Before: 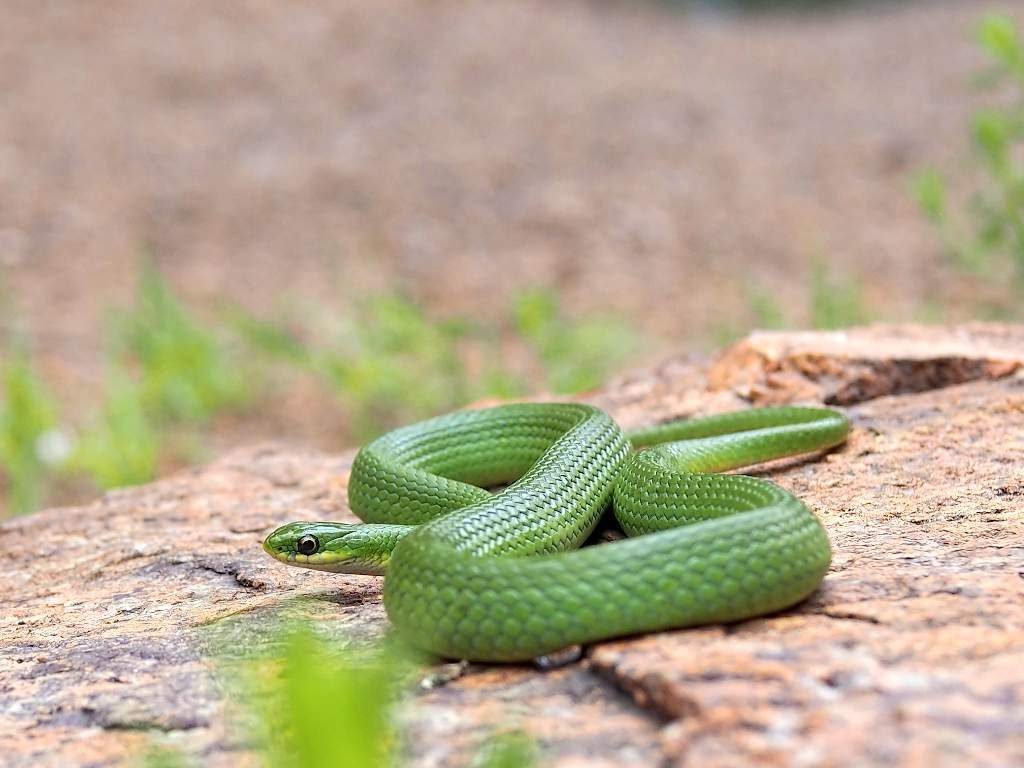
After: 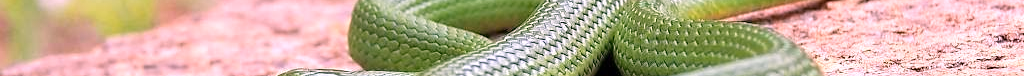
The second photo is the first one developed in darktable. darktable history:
white balance: red 1.188, blue 1.11
crop and rotate: top 59.084%, bottom 30.916%
